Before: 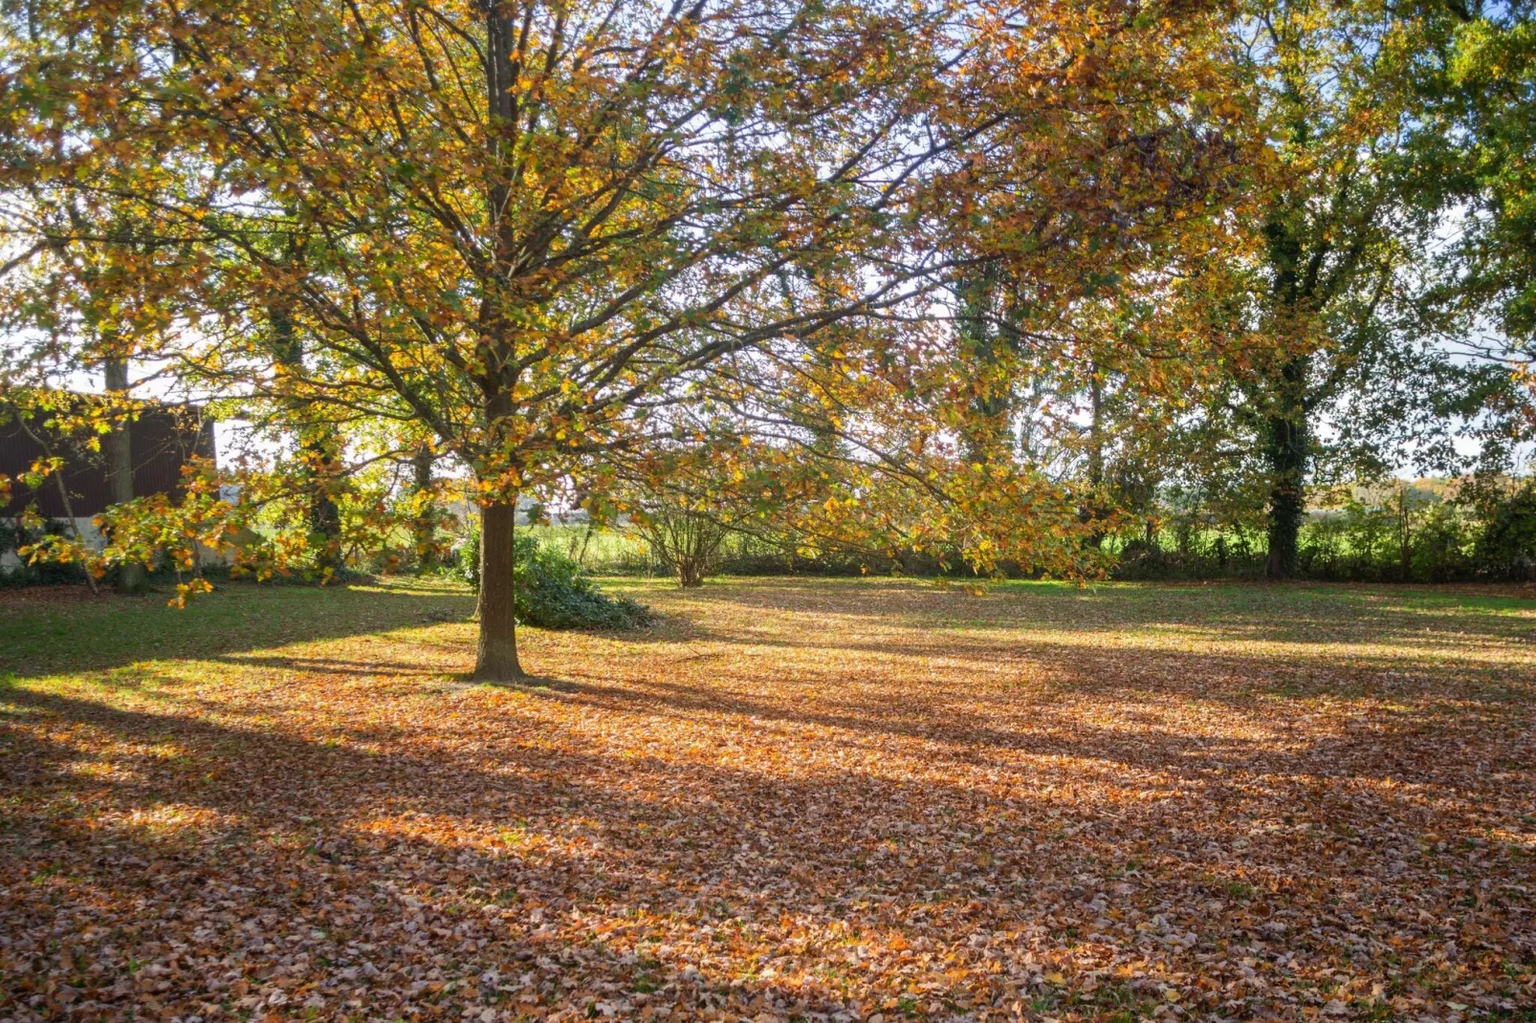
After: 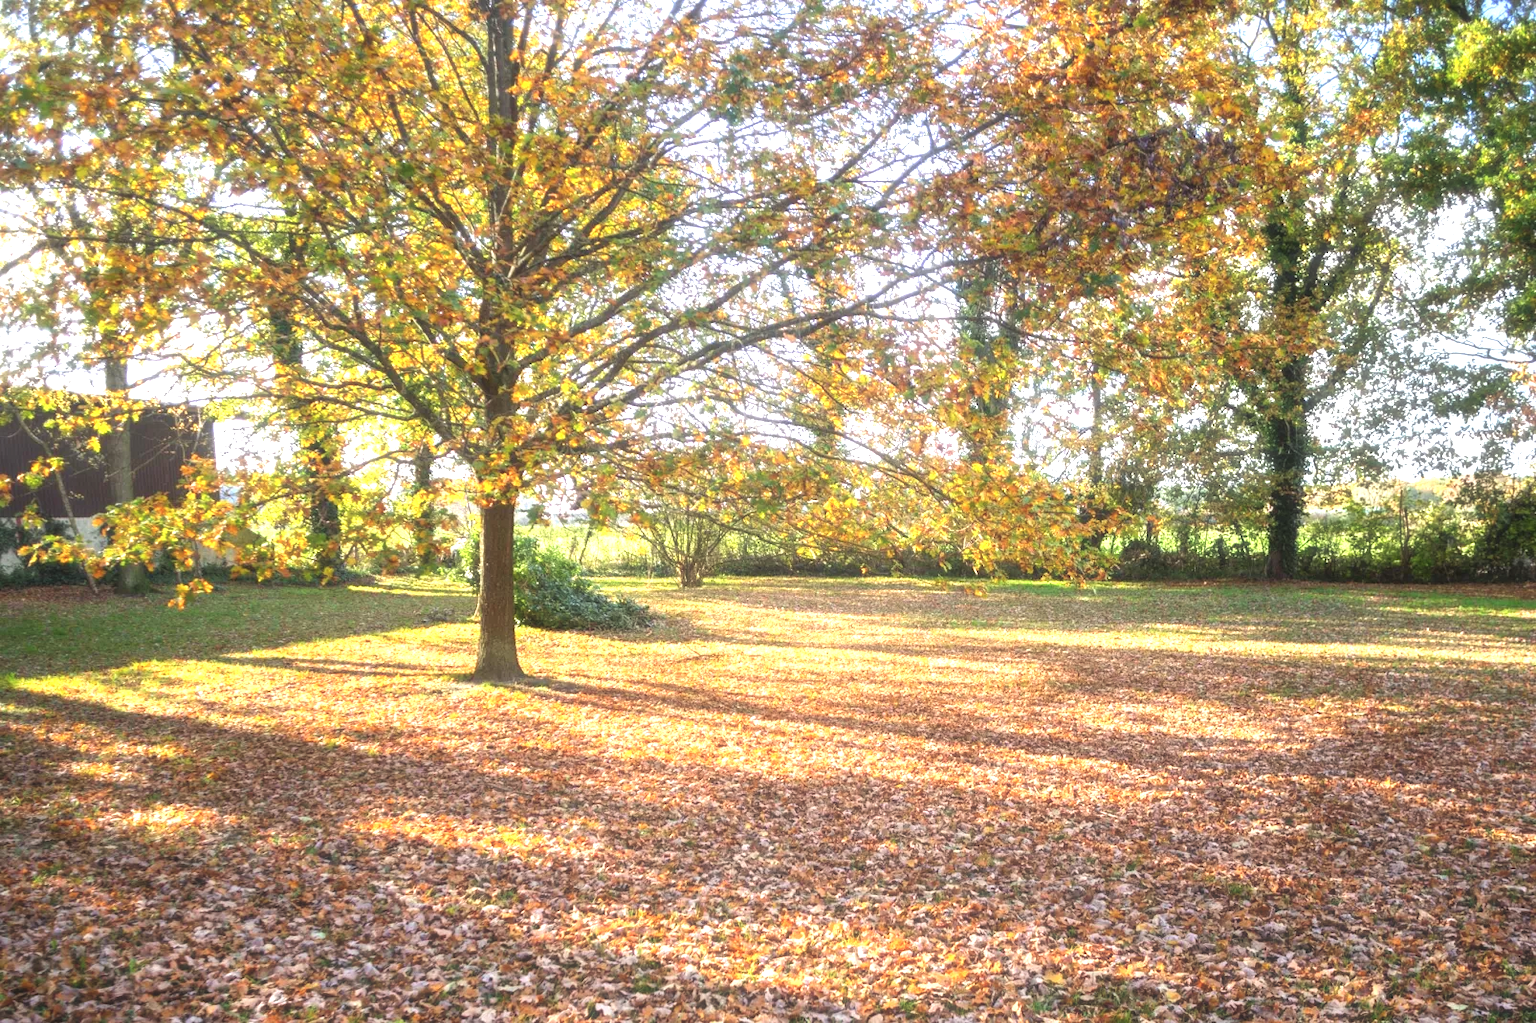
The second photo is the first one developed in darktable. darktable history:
haze removal: strength -0.102, compatibility mode true, adaptive false
exposure: black level correction -0.002, exposure 1.112 EV, compensate highlight preservation false
tone equalizer: edges refinement/feathering 500, mask exposure compensation -1.57 EV, preserve details no
